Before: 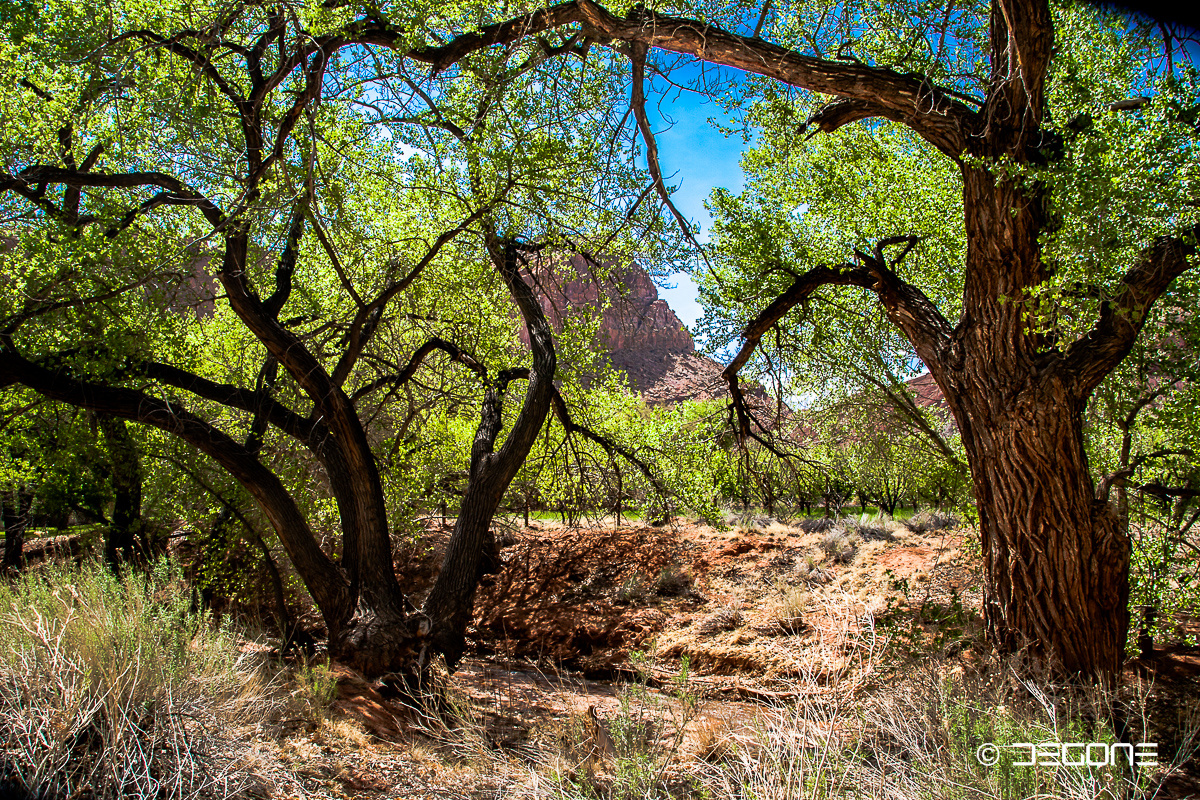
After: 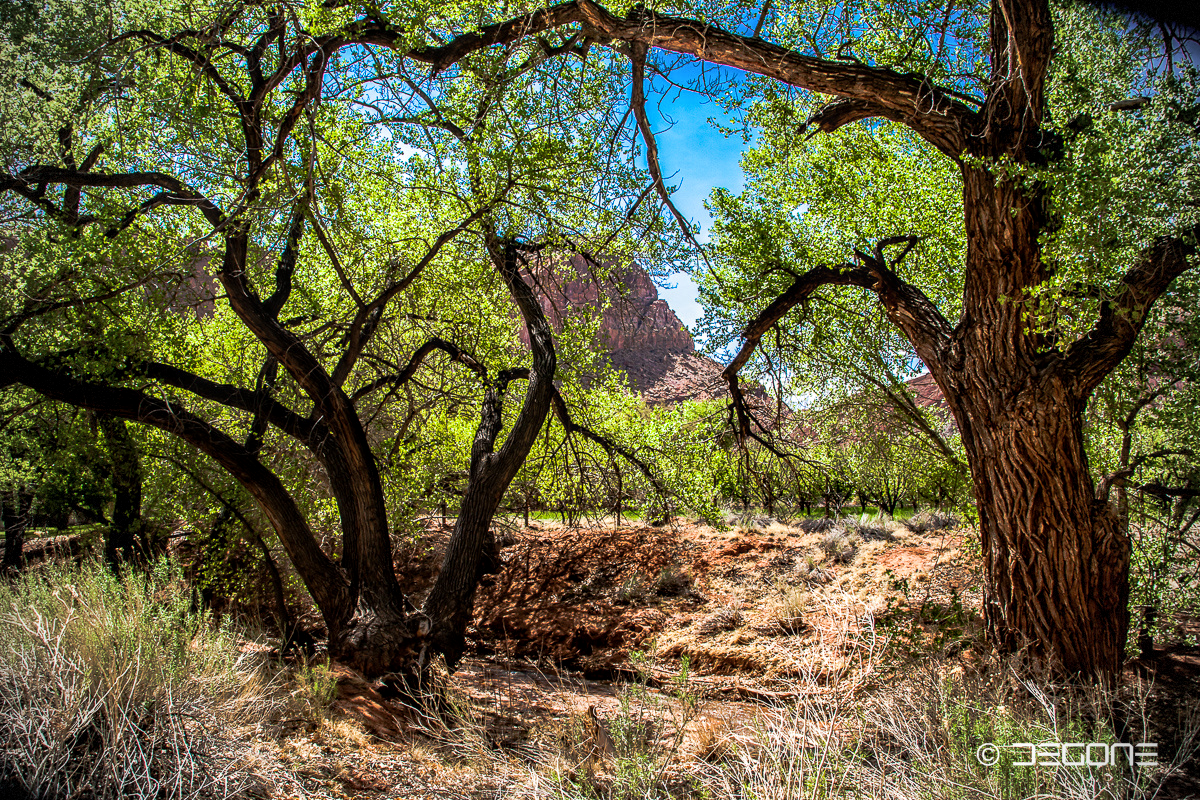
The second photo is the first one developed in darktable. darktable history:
local contrast: on, module defaults
vignetting: dithering 8-bit output, unbound false
tone equalizer: on, module defaults
